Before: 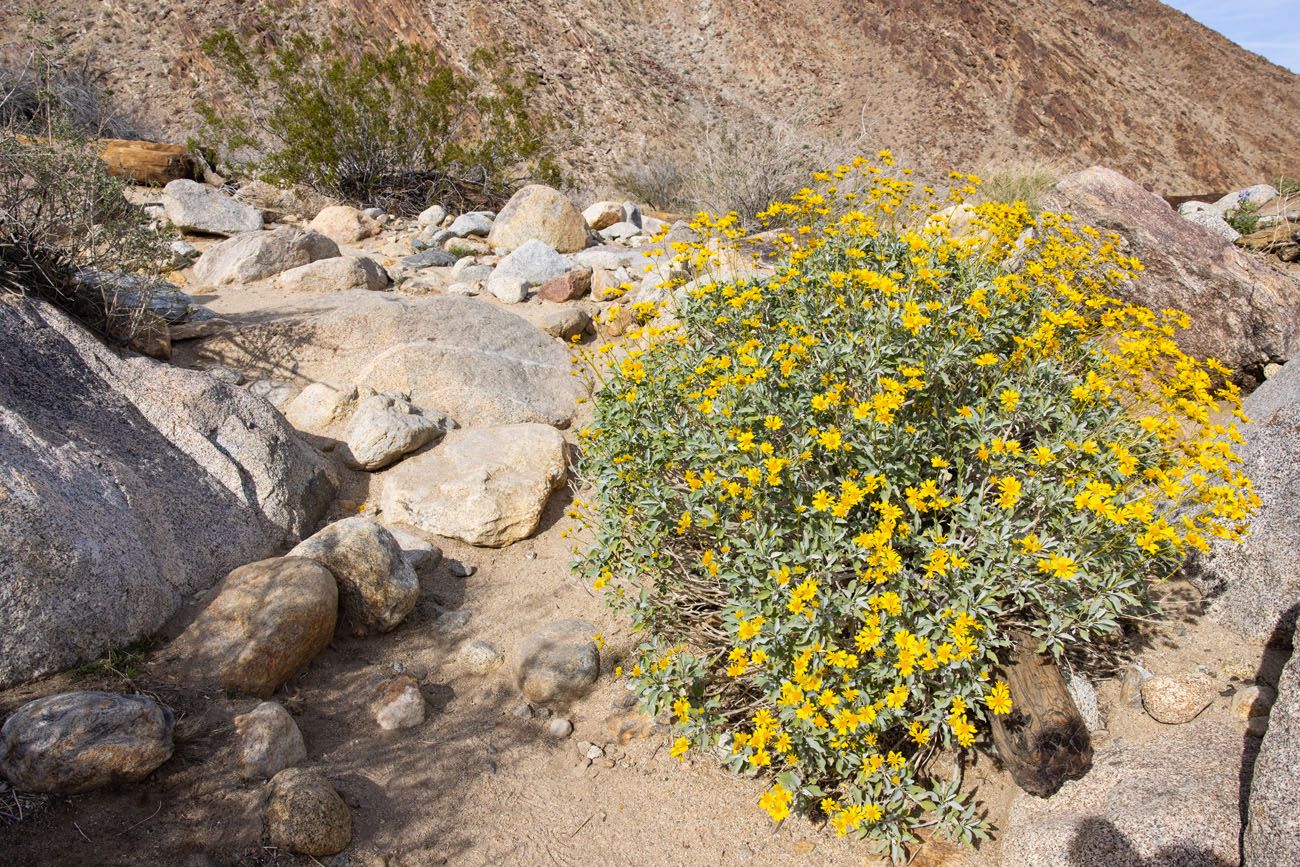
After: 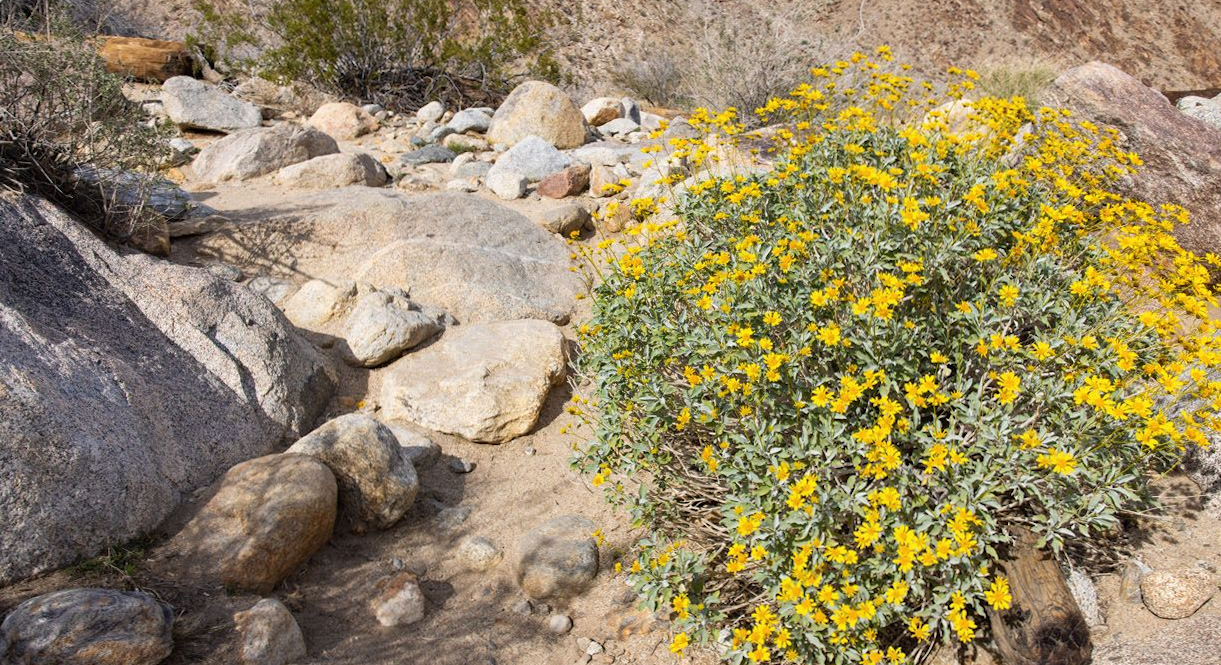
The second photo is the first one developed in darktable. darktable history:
crop and rotate: angle 0.104°, top 11.973%, right 5.81%, bottom 11.018%
color calibration: illuminant same as pipeline (D50), adaptation none (bypass), x 0.332, y 0.334, temperature 5007.08 K
